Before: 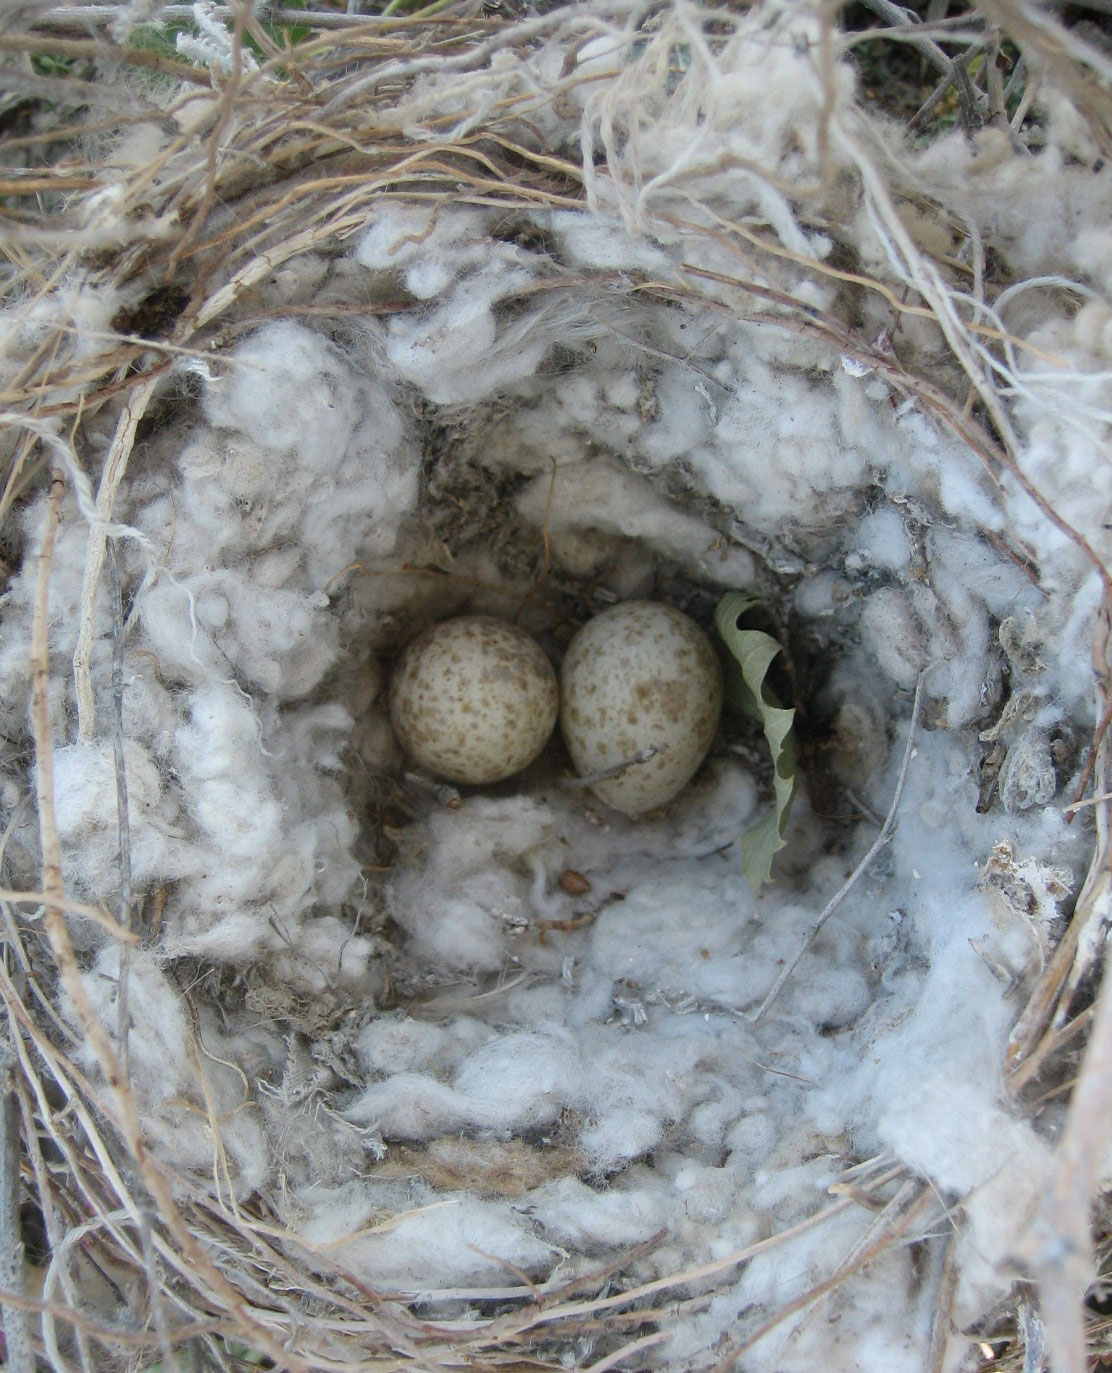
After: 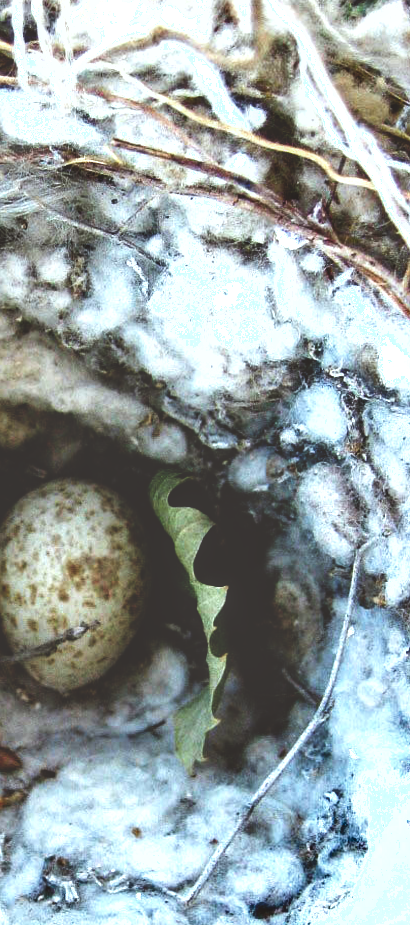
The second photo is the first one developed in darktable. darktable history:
local contrast: on, module defaults
exposure: black level correction 0, exposure 1 EV, compensate exposure bias true, compensate highlight preservation false
shadows and highlights: soften with gaussian
rotate and perspective: lens shift (horizontal) -0.055, automatic cropping off
color correction: highlights a* -2.73, highlights b* -2.09, shadows a* 2.41, shadows b* 2.73
base curve: curves: ch0 [(0, 0.036) (0.083, 0.04) (0.804, 1)], preserve colors none
crop and rotate: left 49.936%, top 10.094%, right 13.136%, bottom 24.256%
